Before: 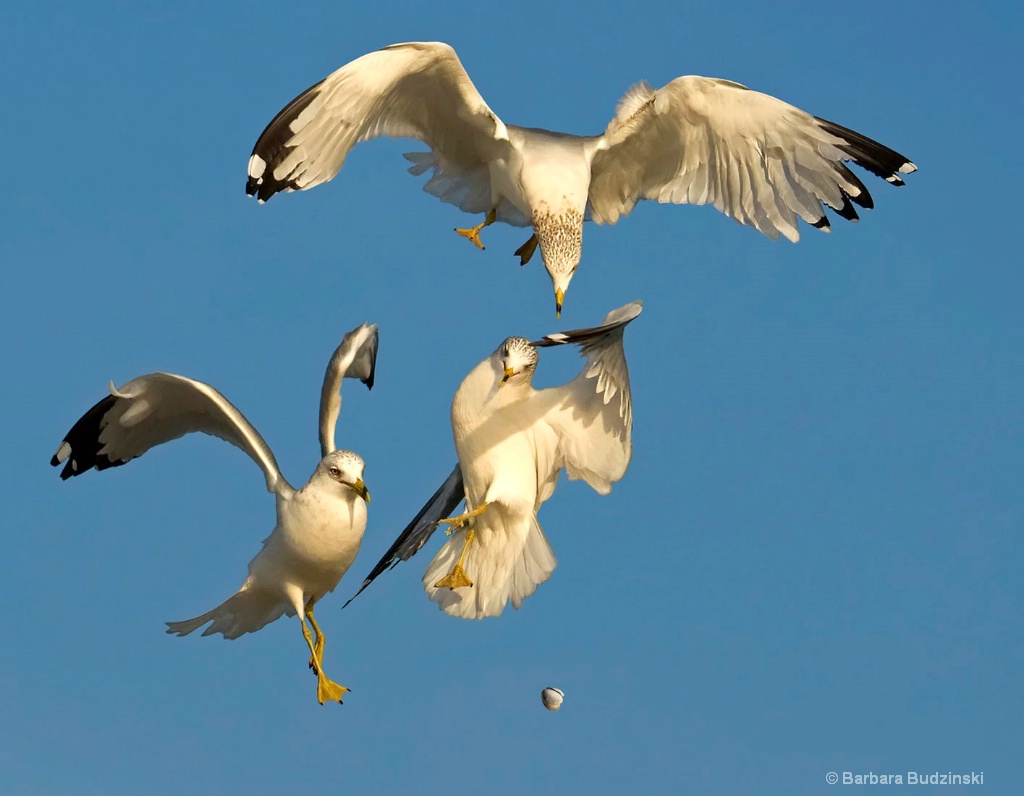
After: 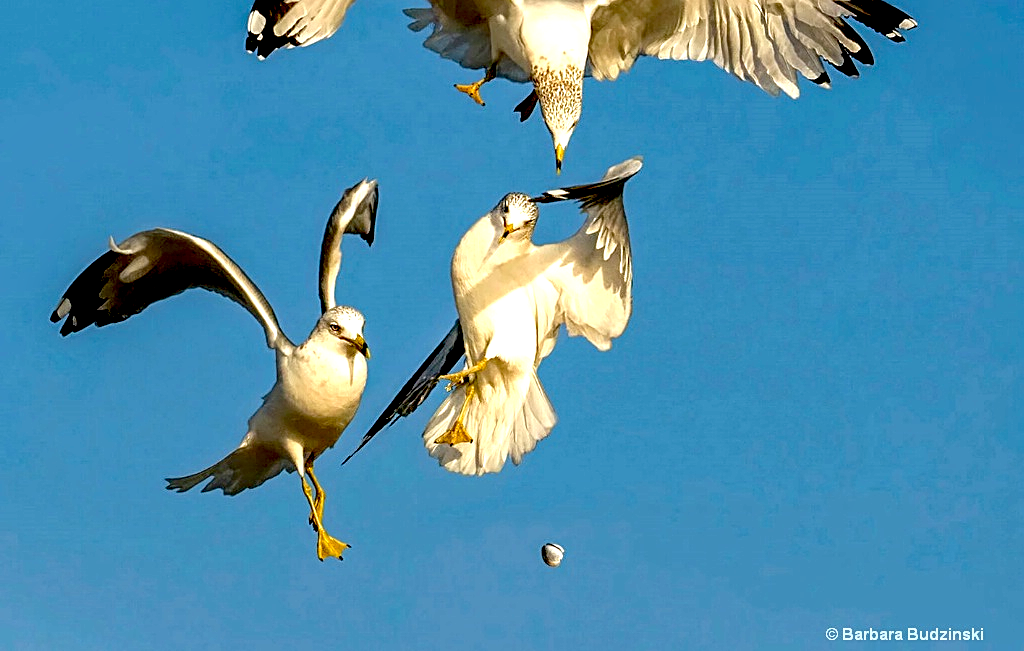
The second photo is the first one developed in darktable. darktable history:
crop and rotate: top 18.154%
exposure: black level correction 0.039, exposure 0.498 EV, compensate exposure bias true, compensate highlight preservation false
sharpen: on, module defaults
local contrast: detail 150%
